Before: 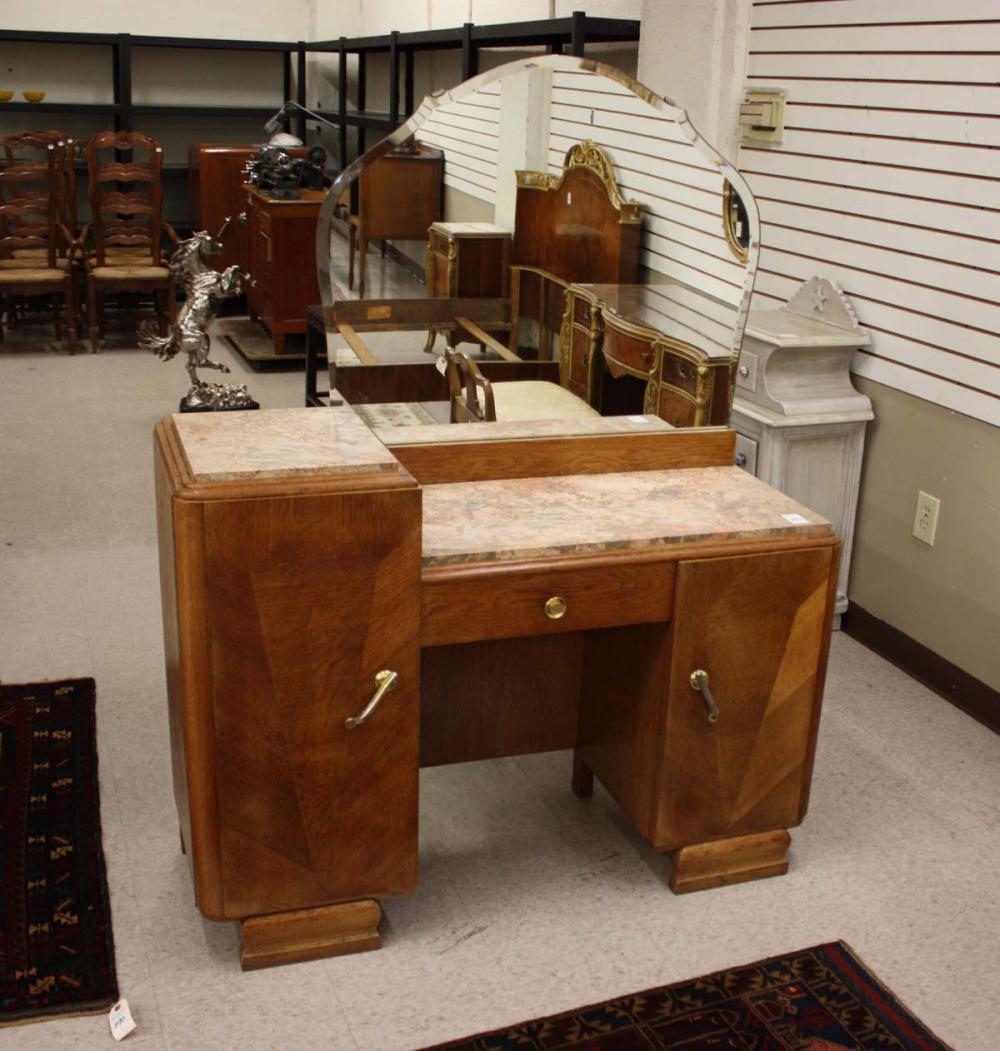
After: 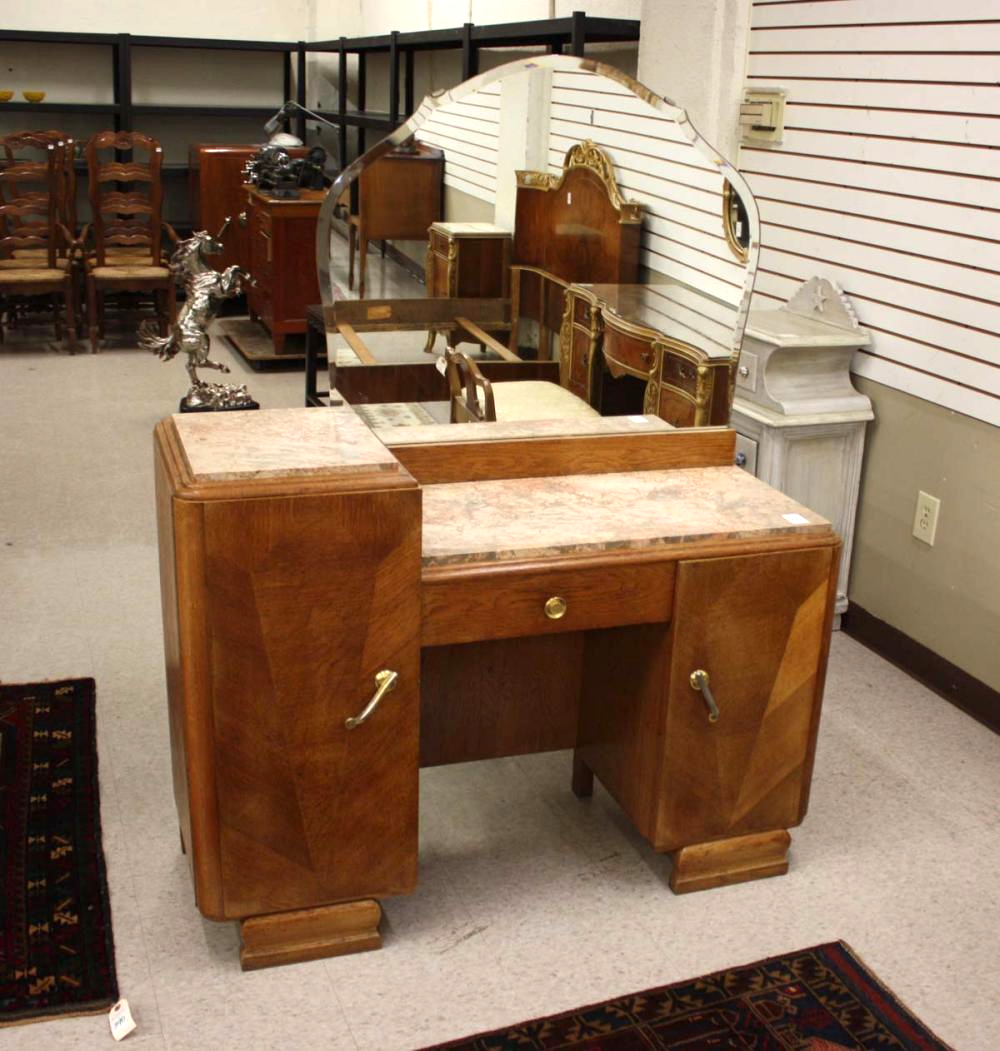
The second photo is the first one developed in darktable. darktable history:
exposure: exposure 0.451 EV, compensate highlight preservation false
